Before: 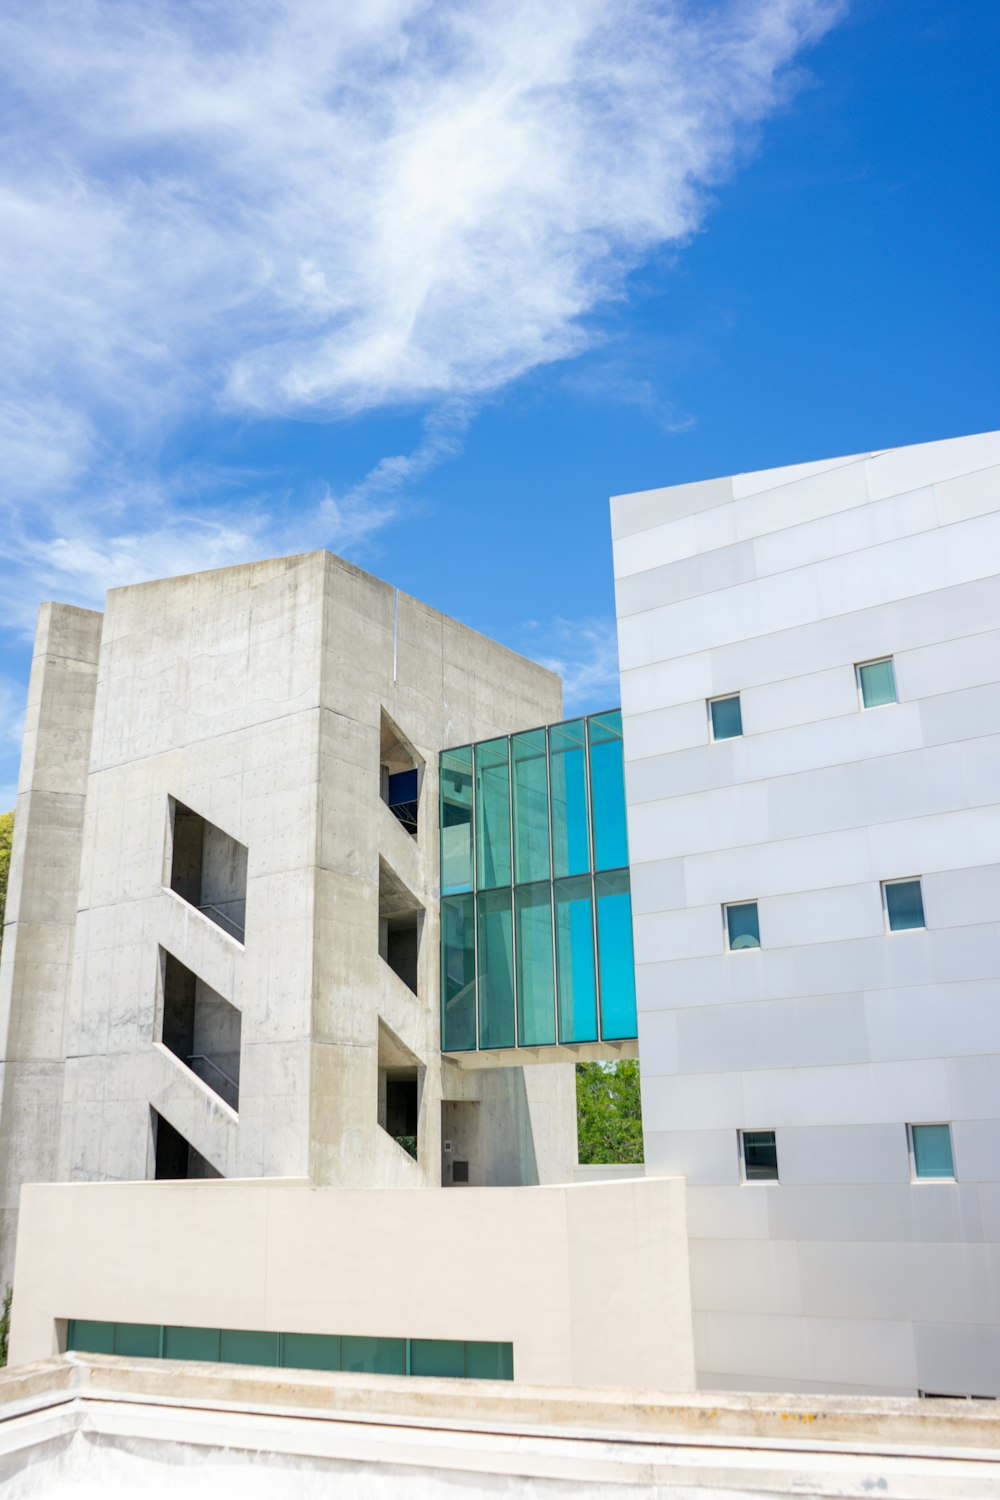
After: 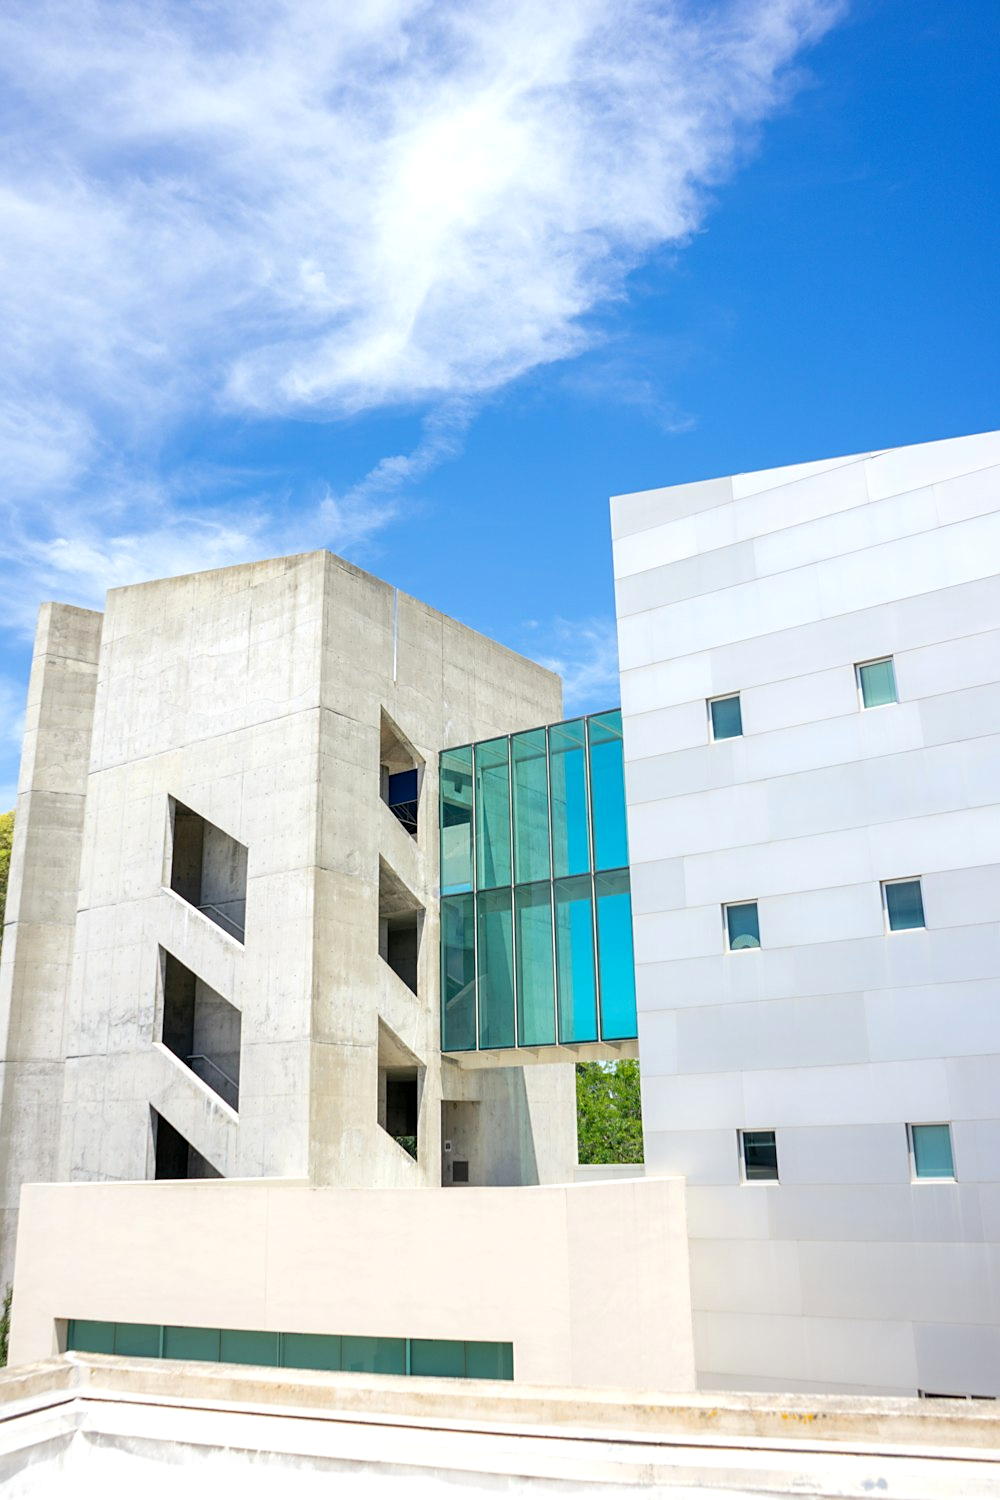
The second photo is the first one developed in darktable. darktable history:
sharpen: radius 1.864, amount 0.398, threshold 1.271
exposure: exposure 0.2 EV, compensate highlight preservation false
